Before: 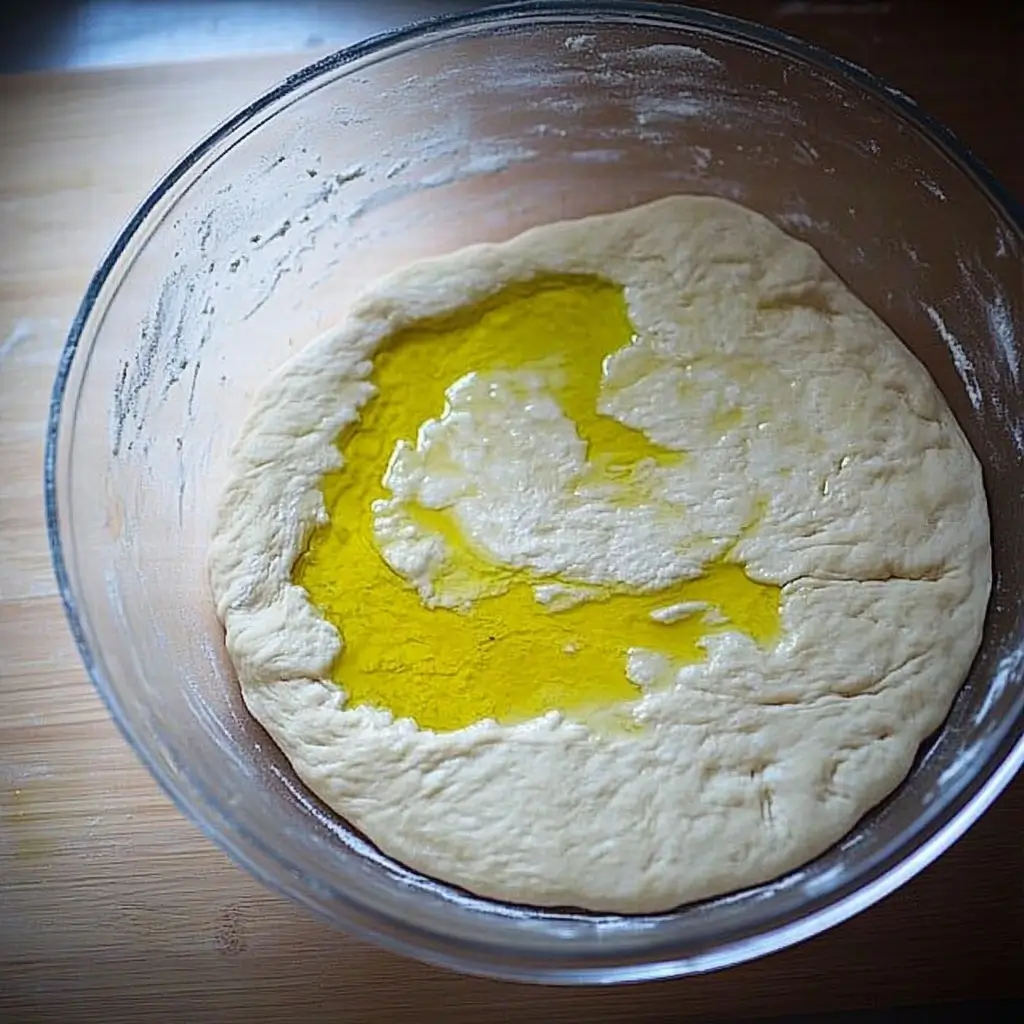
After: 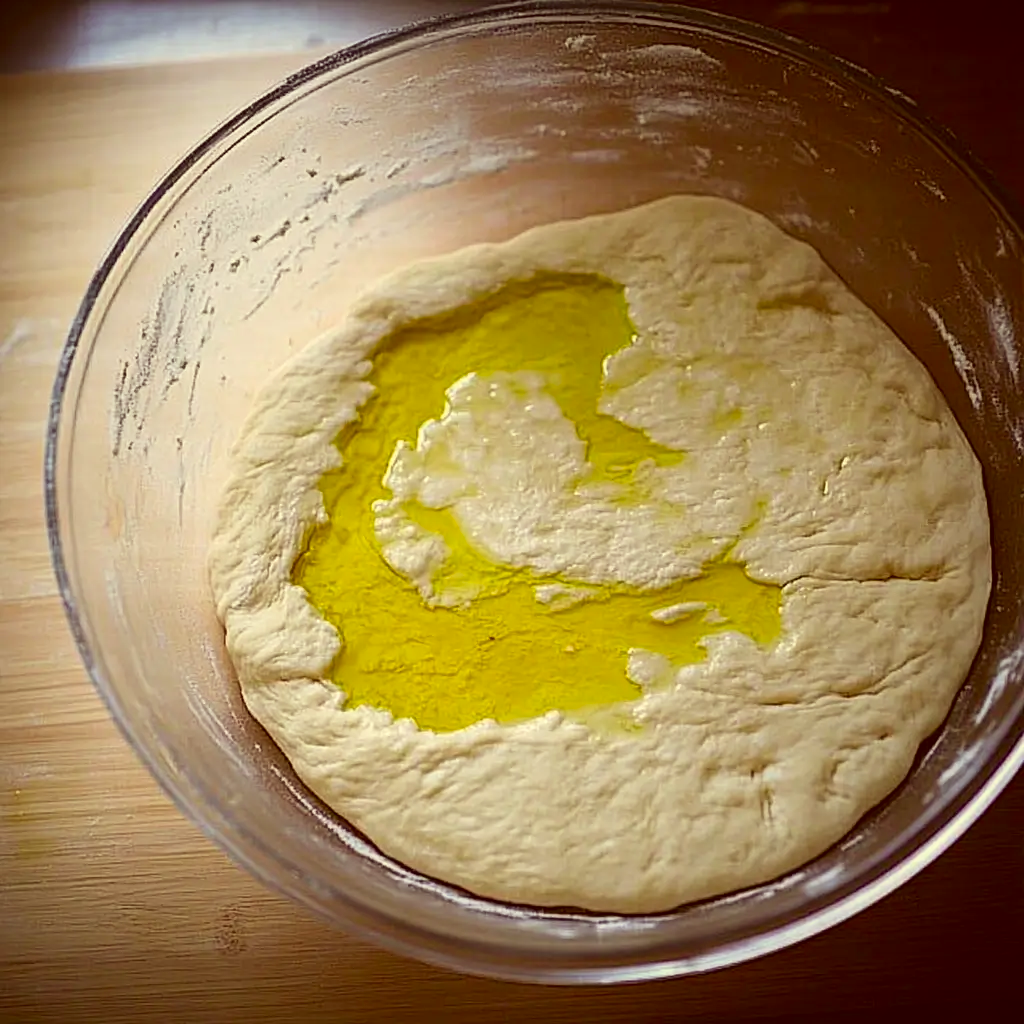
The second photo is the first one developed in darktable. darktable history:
color correction: highlights a* 1.17, highlights b* 23.98, shadows a* 15.29, shadows b* 24.52
